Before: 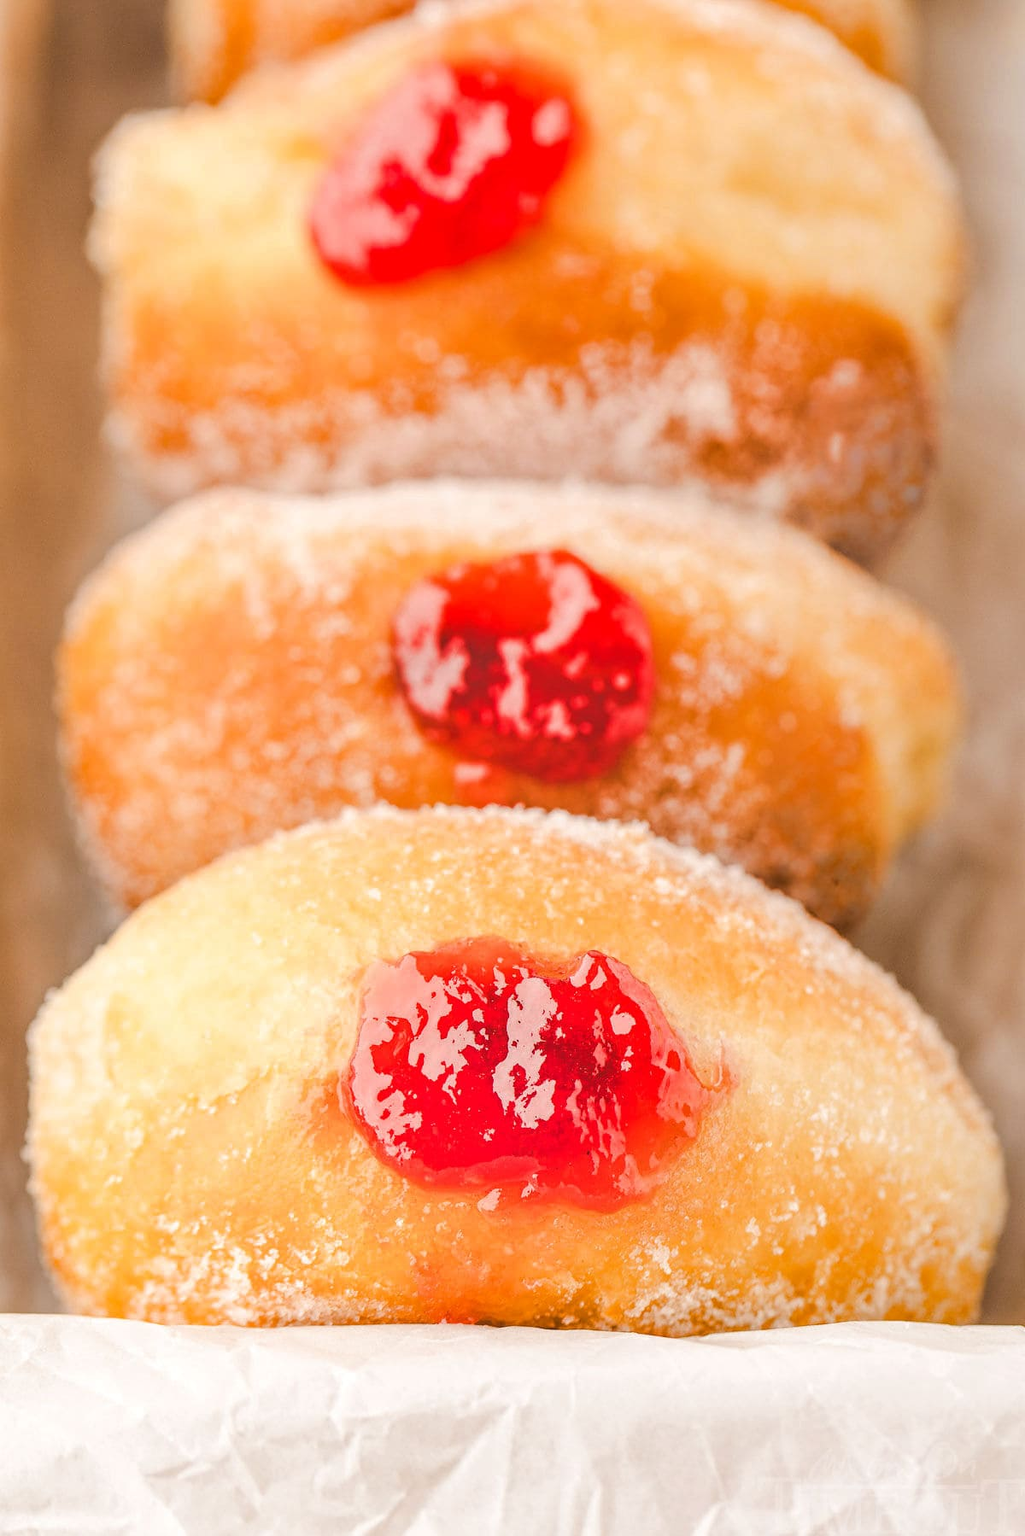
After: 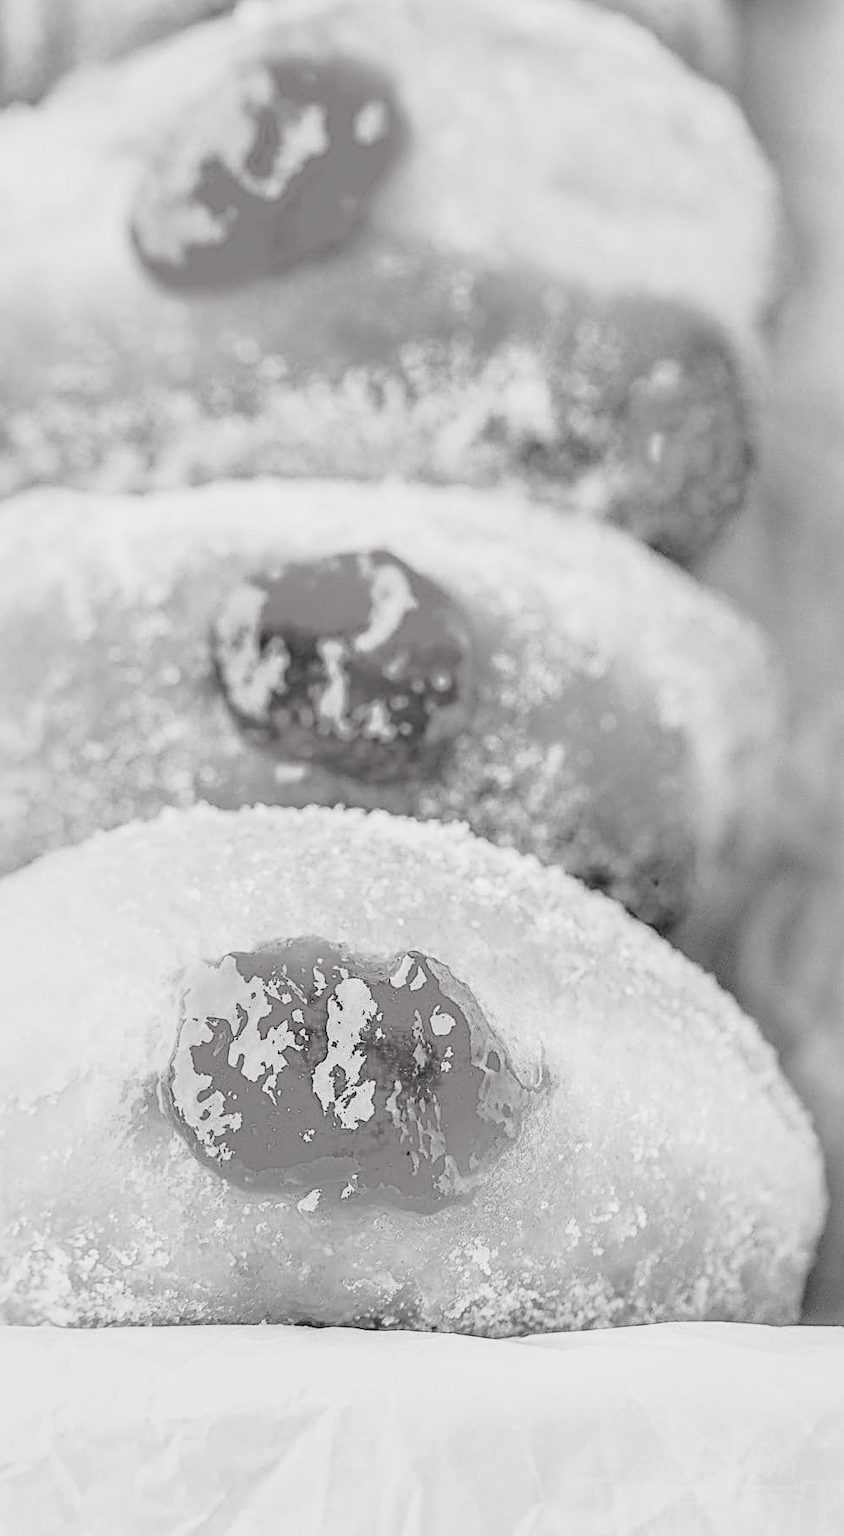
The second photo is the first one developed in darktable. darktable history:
local contrast: detail 140%
crop: left 17.643%, bottom 0.048%
shadows and highlights: radius 331.63, shadows 55.03, highlights -99.22, compress 94.25%, soften with gaussian
sharpen: radius 2.534, amount 0.618
contrast brightness saturation: saturation -0.988
tone curve: curves: ch0 [(0.003, 0.003) (0.104, 0.069) (0.236, 0.218) (0.401, 0.443) (0.495, 0.55) (0.625, 0.67) (0.819, 0.841) (0.96, 0.899)]; ch1 [(0, 0) (0.161, 0.092) (0.37, 0.302) (0.424, 0.402) (0.45, 0.466) (0.495, 0.506) (0.573, 0.571) (0.638, 0.641) (0.751, 0.741) (1, 1)]; ch2 [(0, 0) (0.352, 0.403) (0.466, 0.443) (0.524, 0.501) (0.56, 0.556) (1, 1)], preserve colors none
